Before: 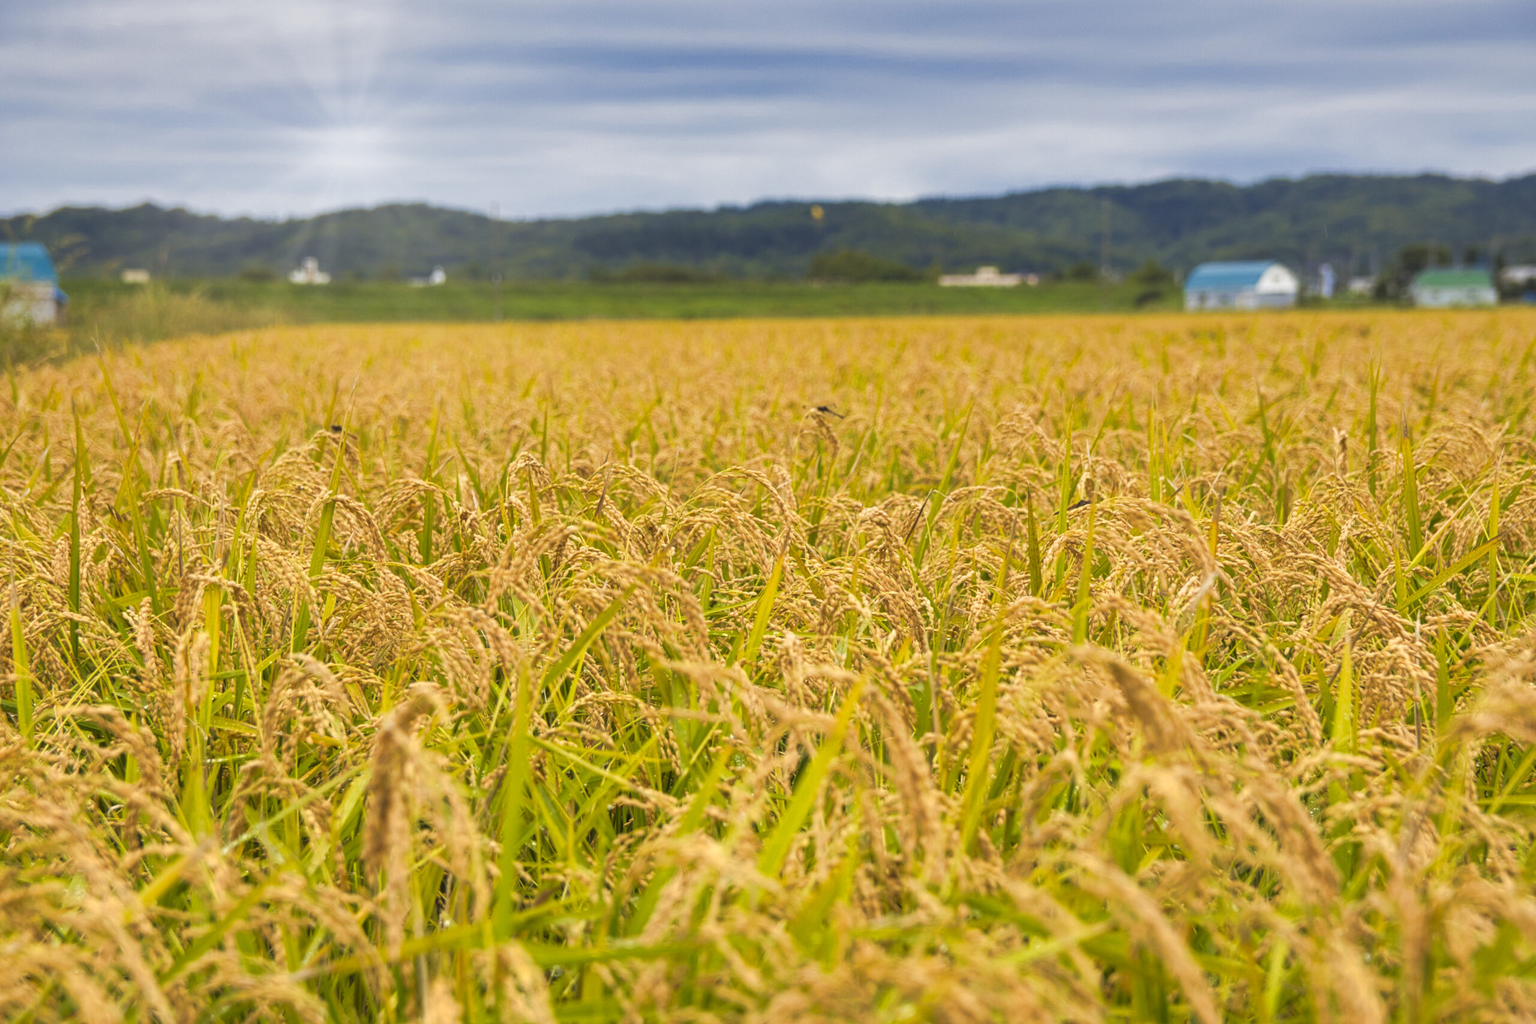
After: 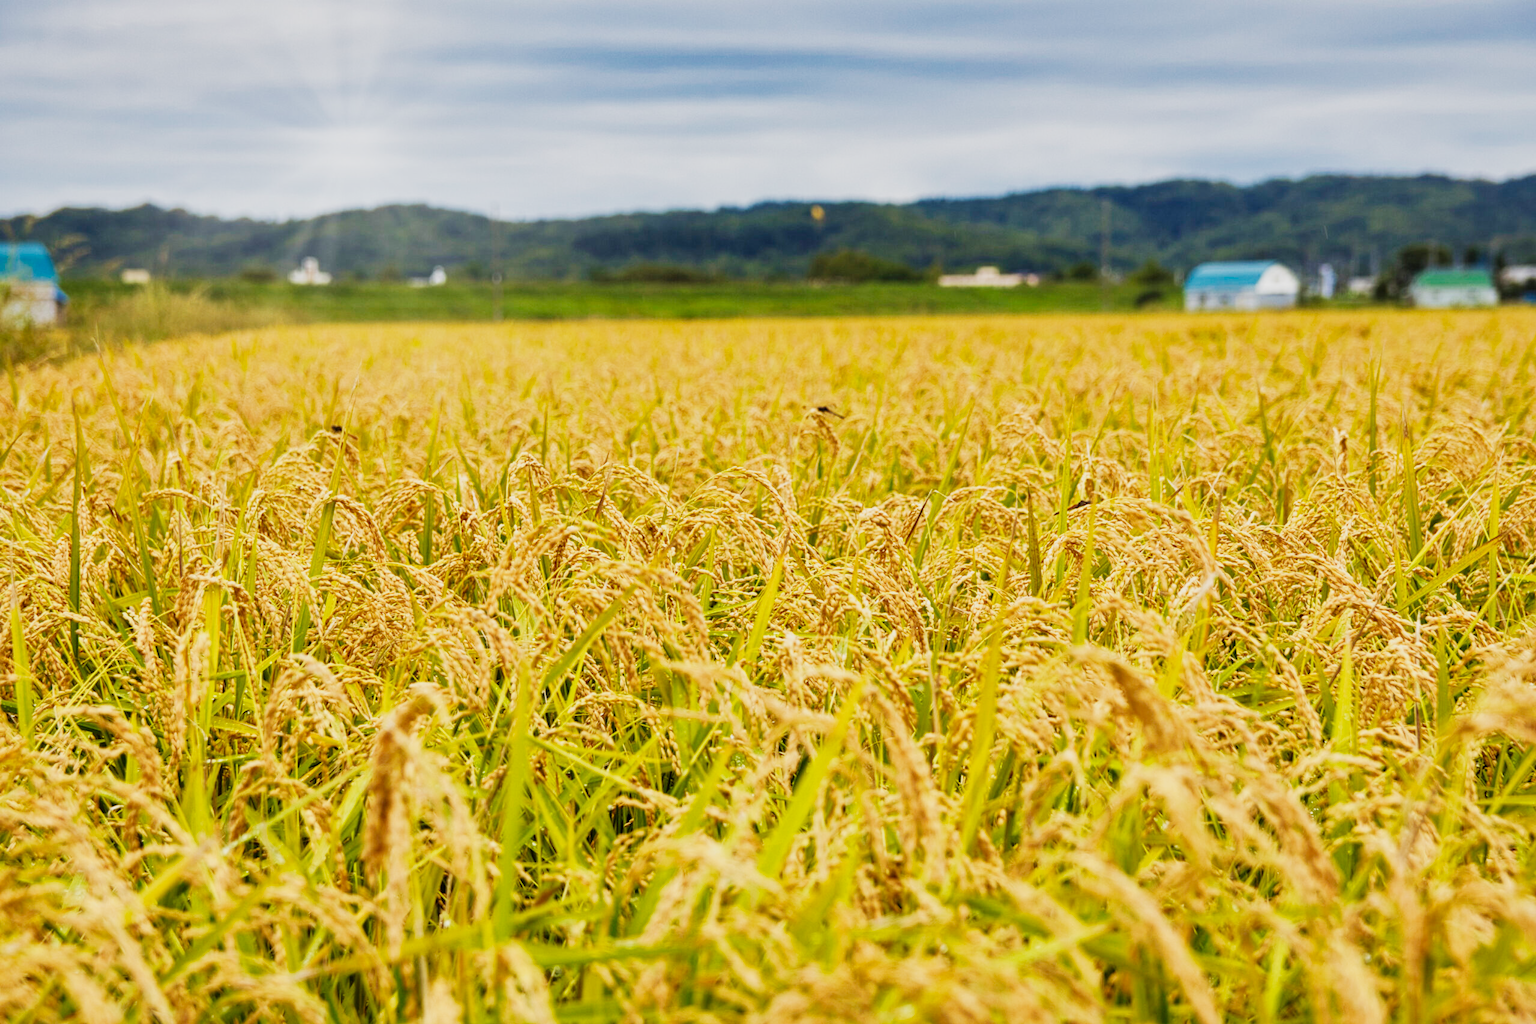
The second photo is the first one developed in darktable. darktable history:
sigmoid: contrast 1.7, skew -0.2, preserve hue 0%, red attenuation 0.1, red rotation 0.035, green attenuation 0.1, green rotation -0.017, blue attenuation 0.15, blue rotation -0.052, base primaries Rec2020
local contrast: mode bilateral grid, contrast 20, coarseness 50, detail 120%, midtone range 0.2
exposure: exposure 0.197 EV, compensate highlight preservation false
